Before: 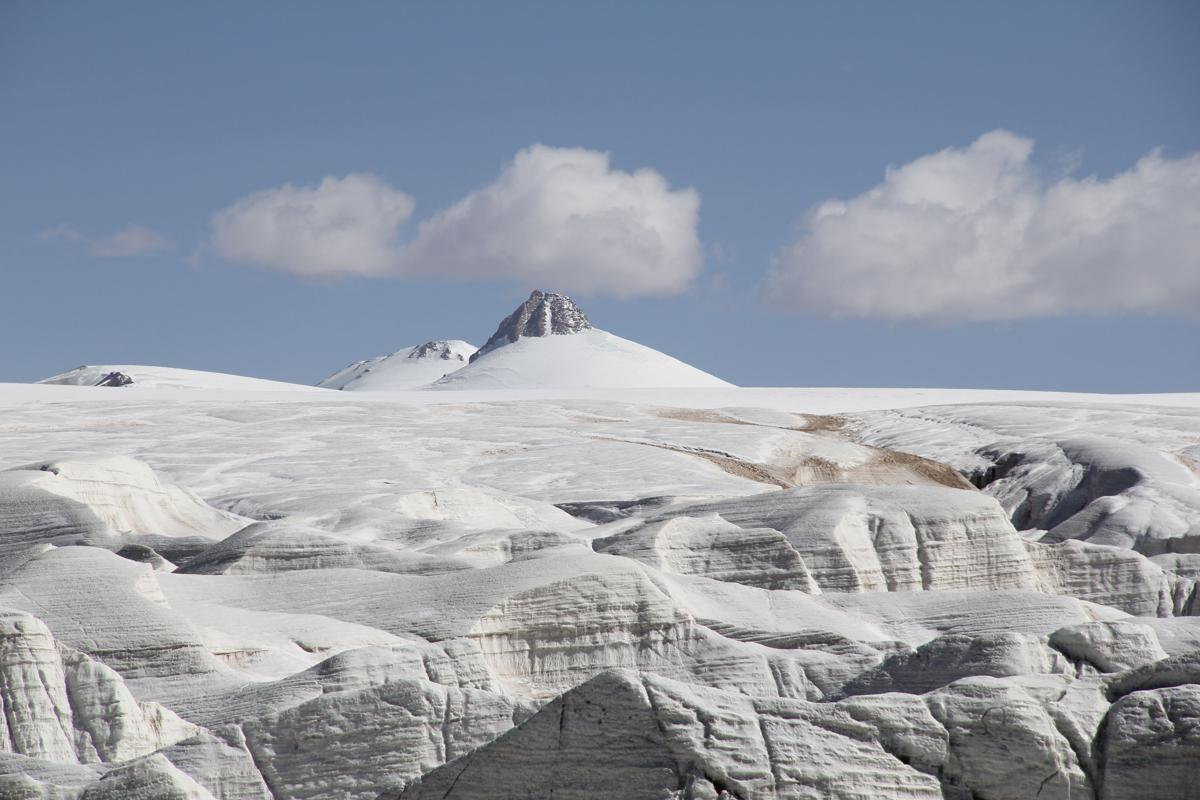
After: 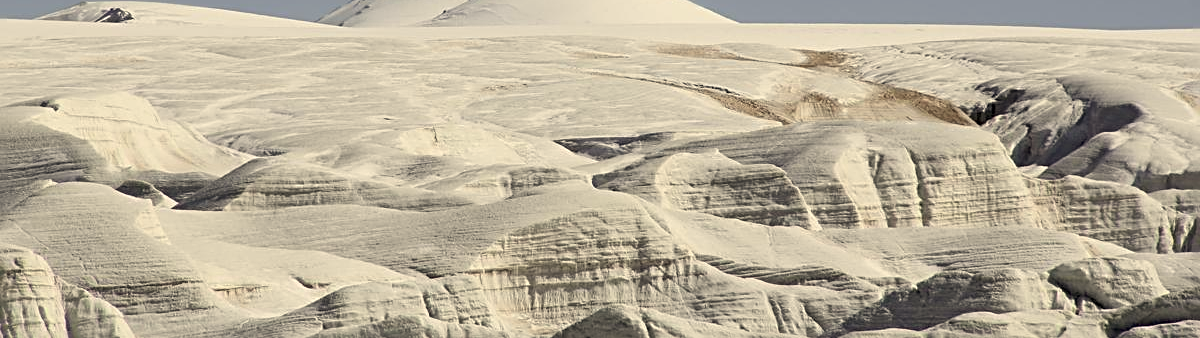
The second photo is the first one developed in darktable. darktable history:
crop: top 45.552%, bottom 12.128%
sharpen: radius 2.729
color correction: highlights a* 1.44, highlights b* 17.19
